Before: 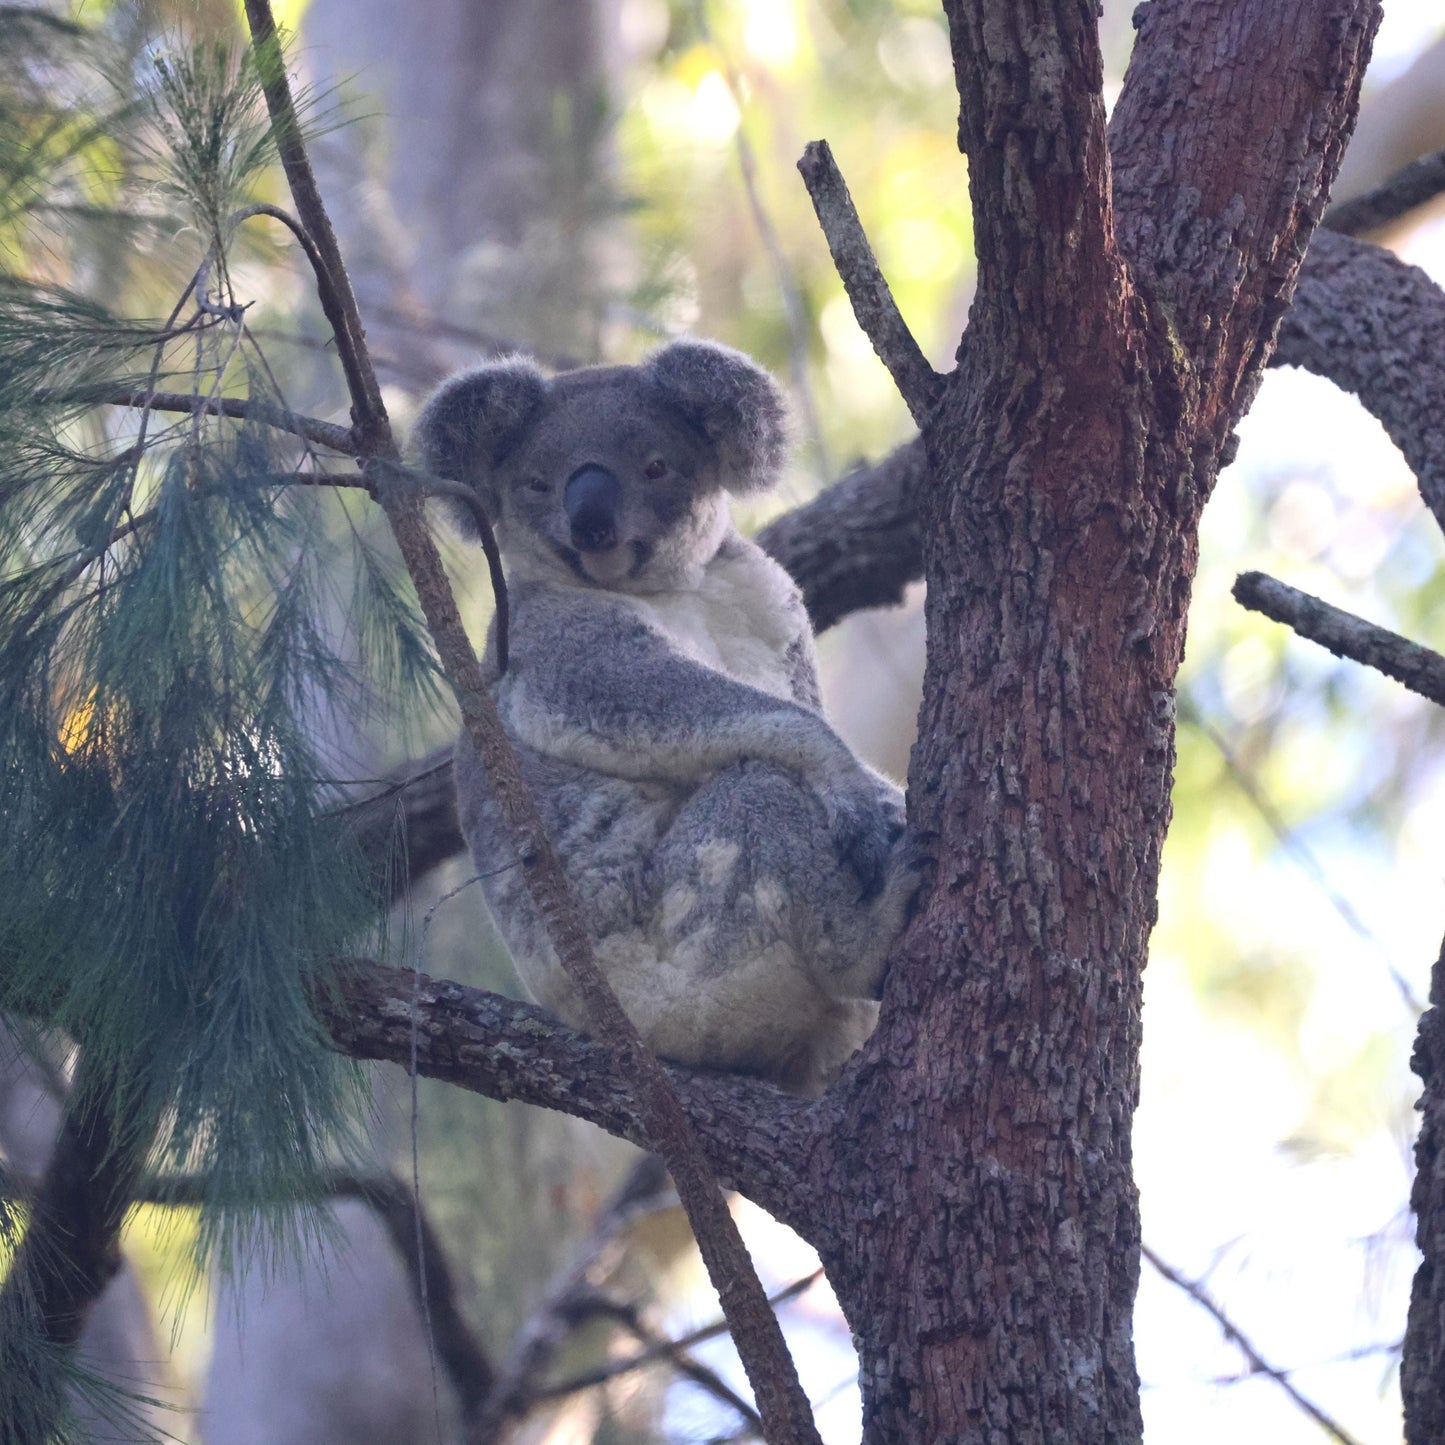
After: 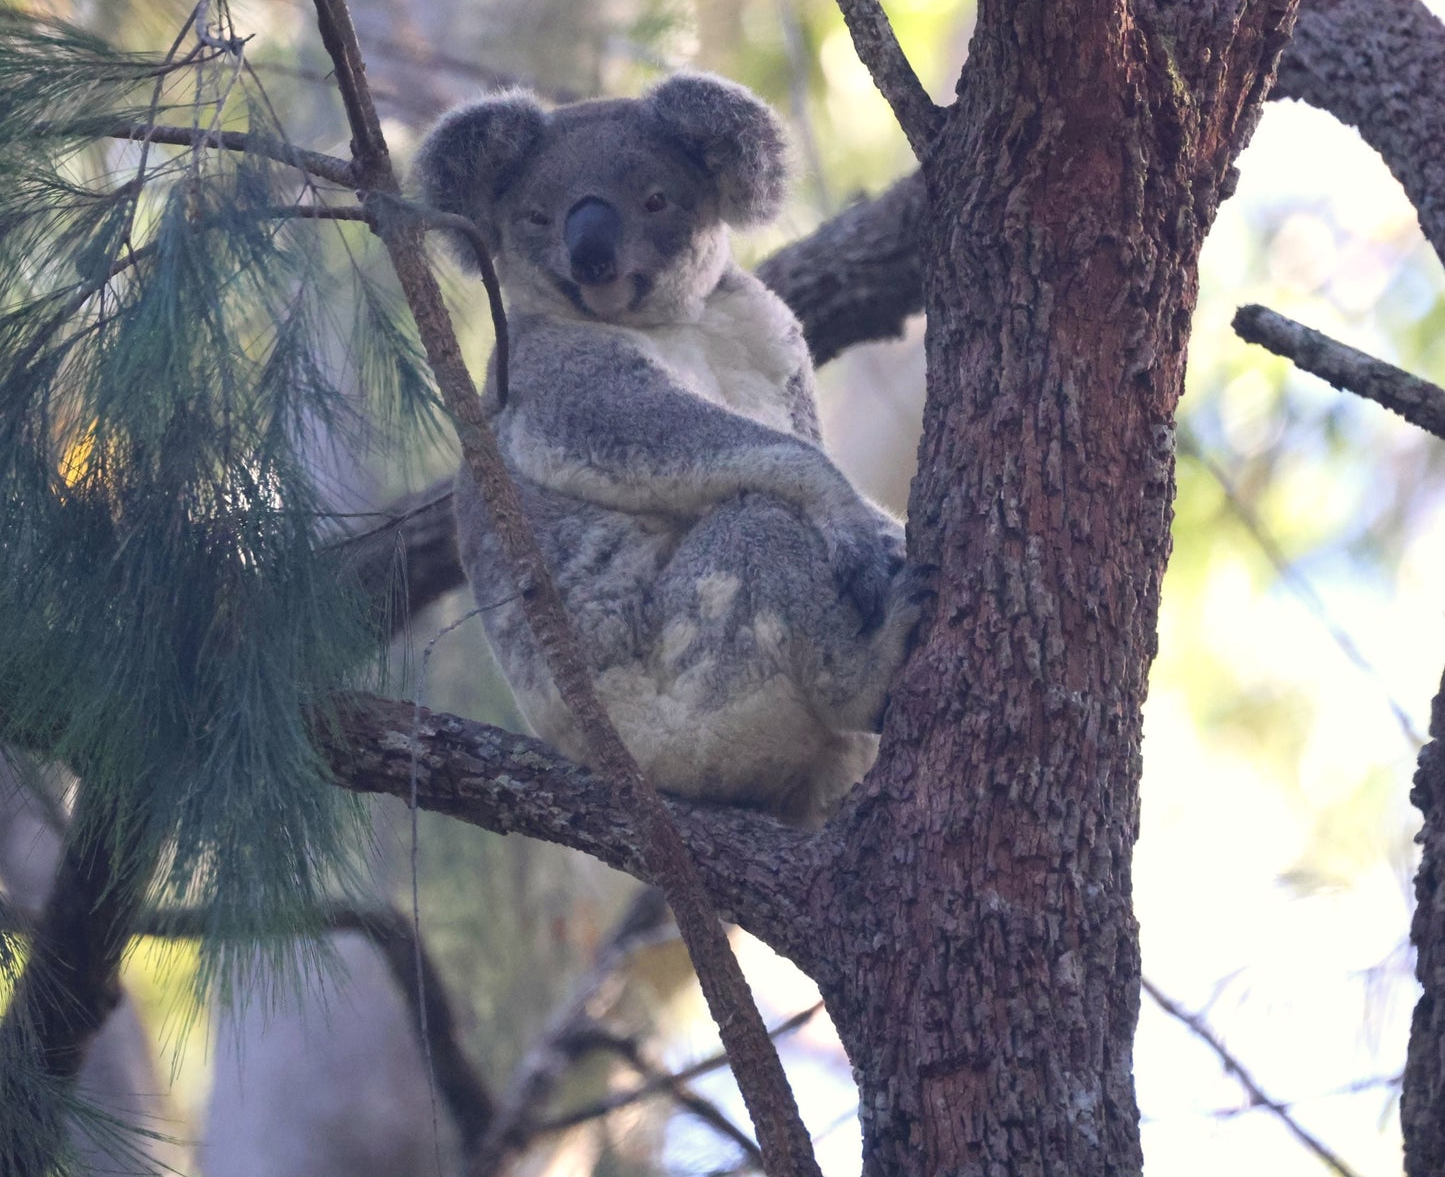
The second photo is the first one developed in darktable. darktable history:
color correction: highlights b* 3
crop and rotate: top 18.507%
